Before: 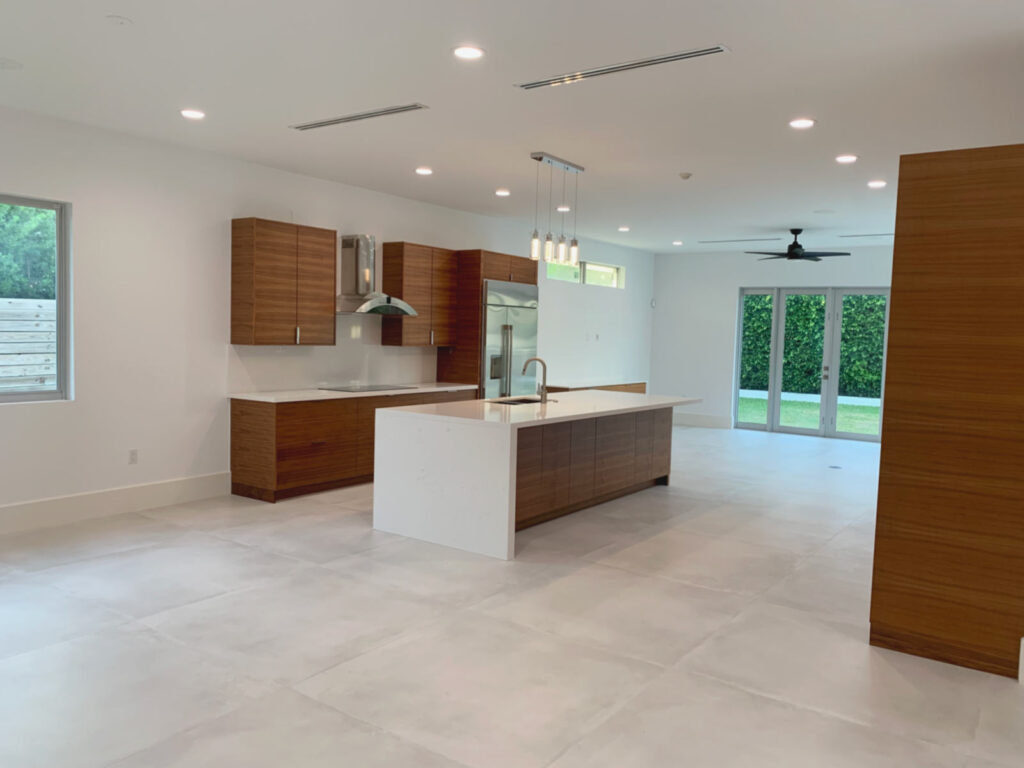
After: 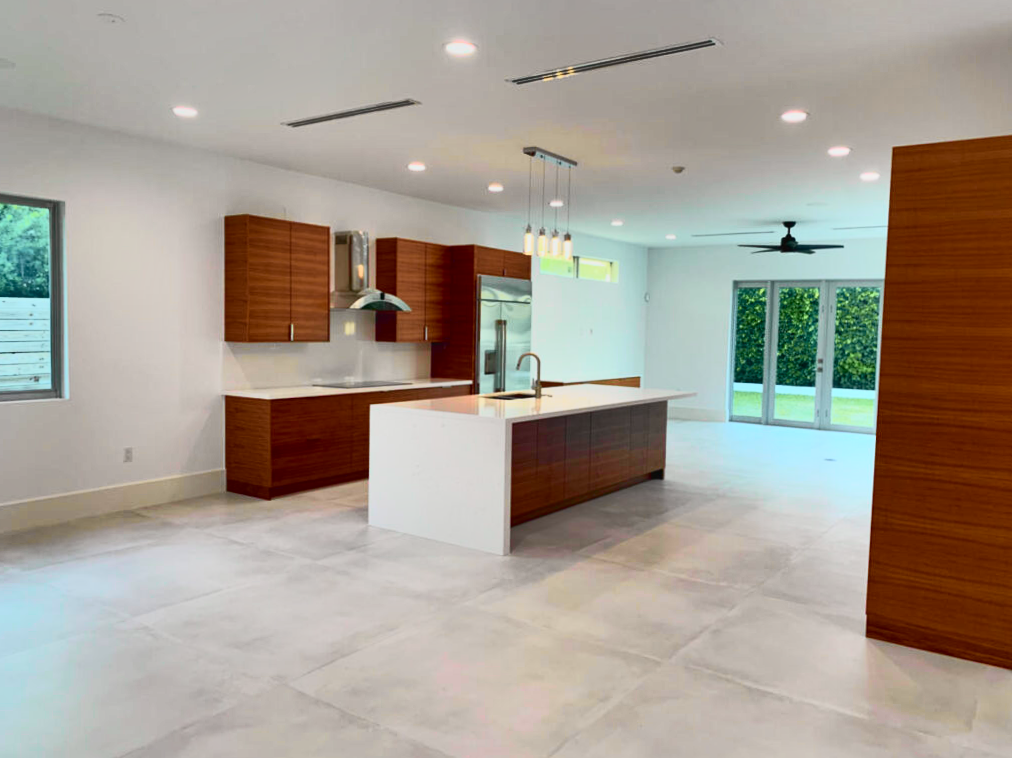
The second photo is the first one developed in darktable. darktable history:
shadows and highlights: radius 100.41, shadows 50.55, highlights -64.36, highlights color adjustment 49.82%, soften with gaussian
rotate and perspective: rotation -0.45°, automatic cropping original format, crop left 0.008, crop right 0.992, crop top 0.012, crop bottom 0.988
tone curve: curves: ch0 [(0, 0) (0.046, 0.031) (0.163, 0.114) (0.391, 0.432) (0.488, 0.561) (0.695, 0.839) (0.785, 0.904) (1, 0.965)]; ch1 [(0, 0) (0.248, 0.252) (0.427, 0.412) (0.482, 0.462) (0.499, 0.499) (0.518, 0.518) (0.535, 0.577) (0.585, 0.623) (0.679, 0.743) (0.788, 0.809) (1, 1)]; ch2 [(0, 0) (0.313, 0.262) (0.427, 0.417) (0.473, 0.47) (0.503, 0.503) (0.523, 0.515) (0.557, 0.596) (0.598, 0.646) (0.708, 0.771) (1, 1)], color space Lab, independent channels, preserve colors none
